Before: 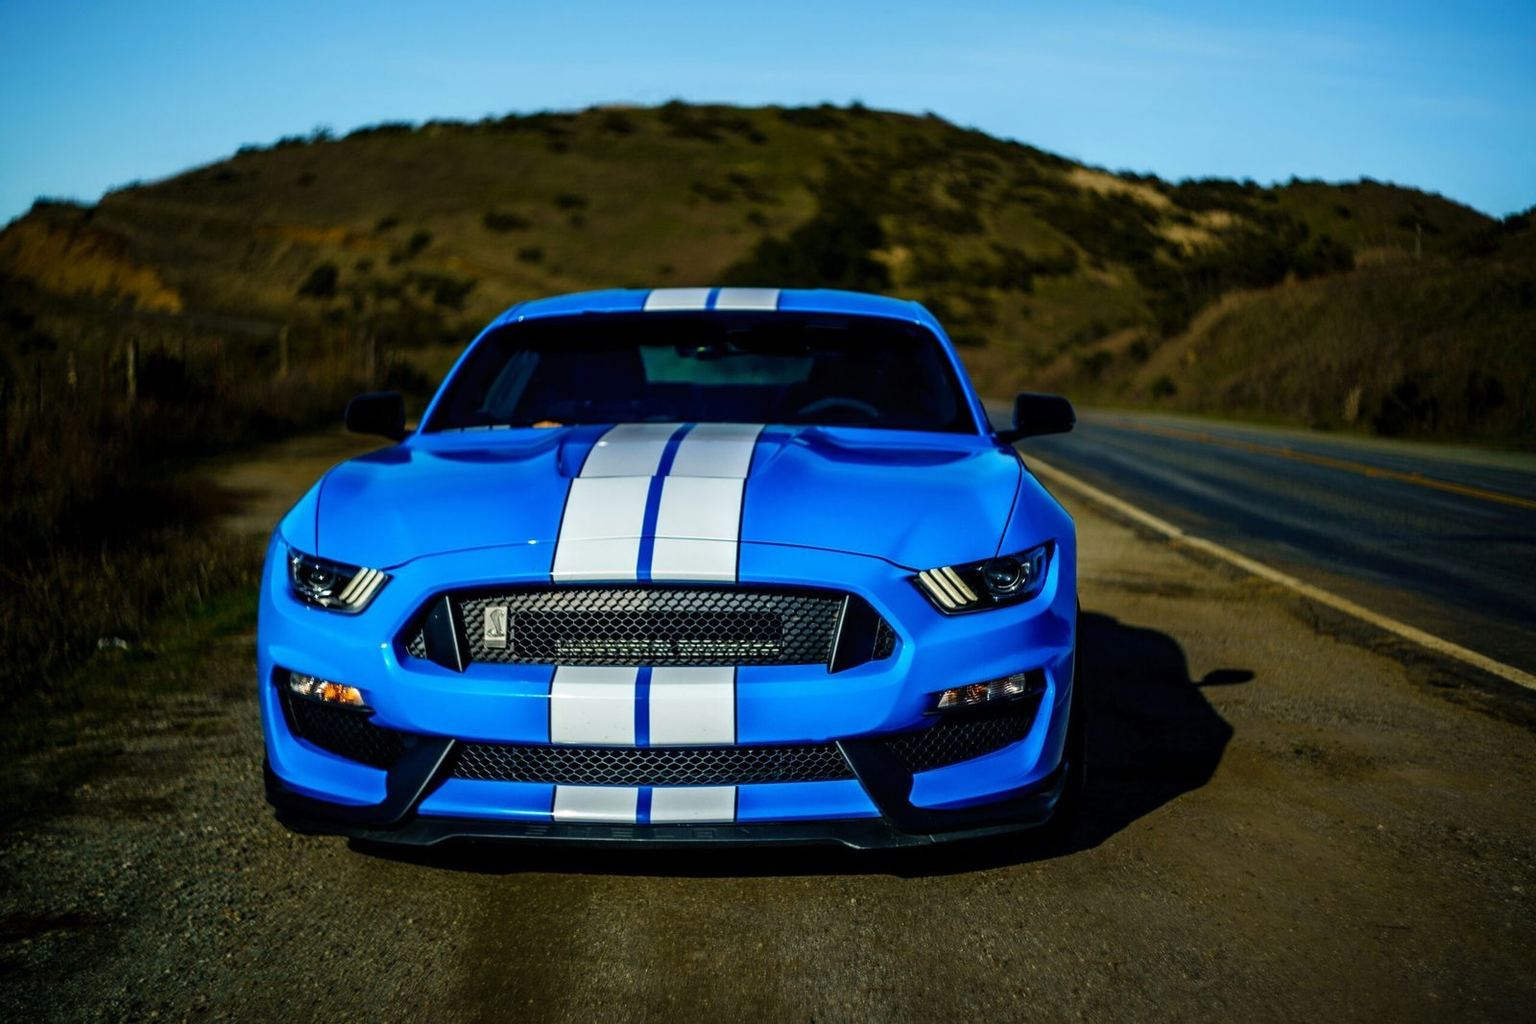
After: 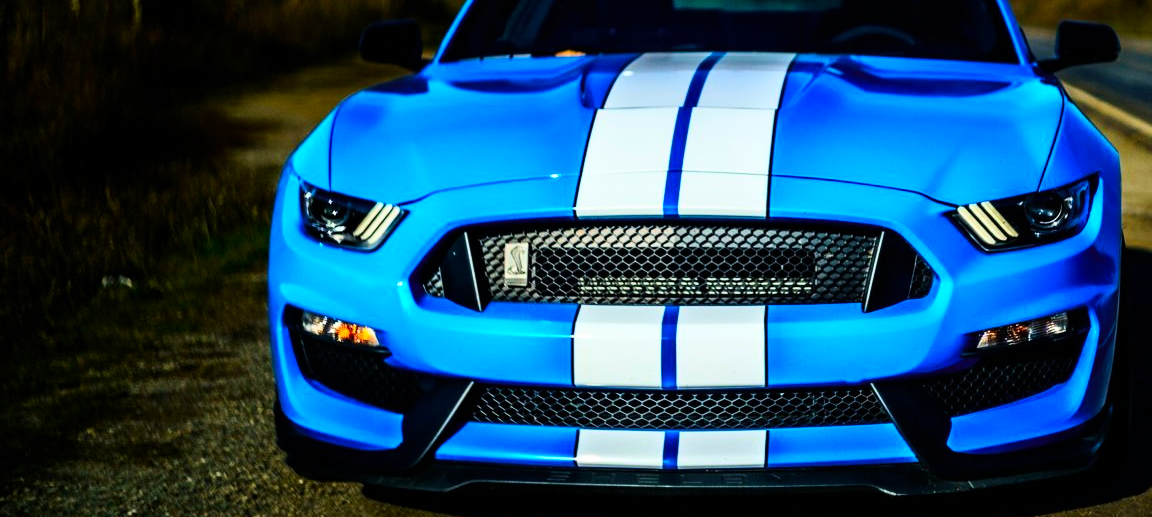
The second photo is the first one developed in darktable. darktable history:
crop: top 36.498%, right 27.964%, bottom 14.995%
contrast brightness saturation: contrast 0.23, brightness 0.1, saturation 0.29
tone curve: curves: ch0 [(0, 0) (0.004, 0.001) (0.133, 0.112) (0.325, 0.362) (0.832, 0.893) (1, 1)], color space Lab, linked channels, preserve colors none
